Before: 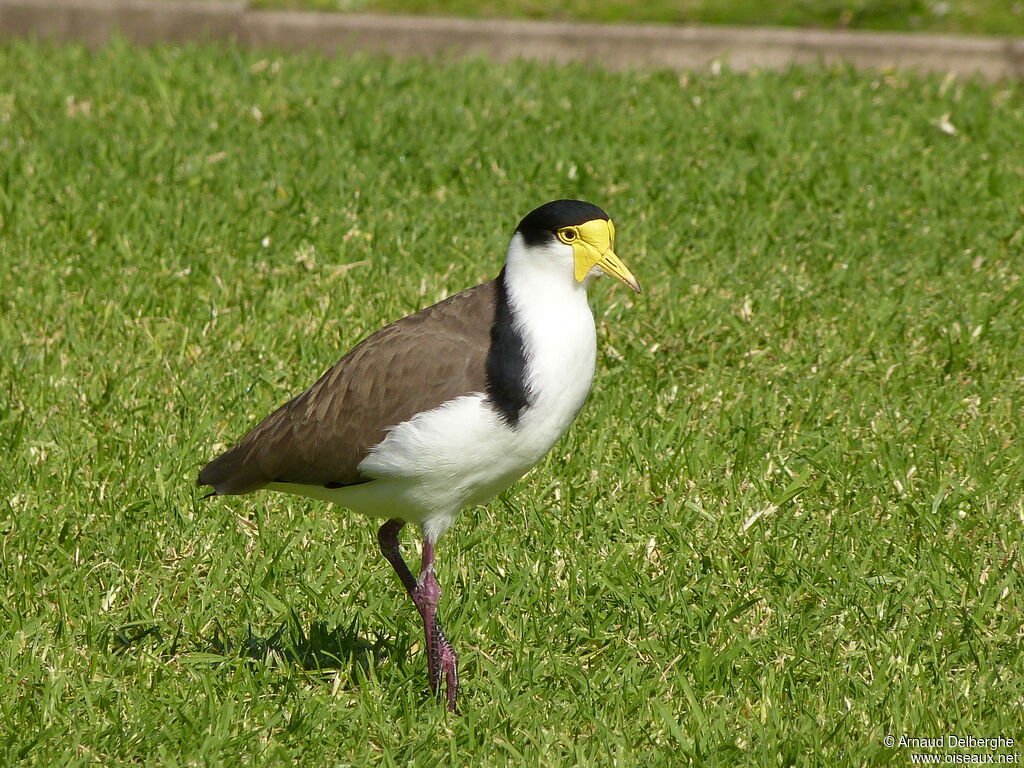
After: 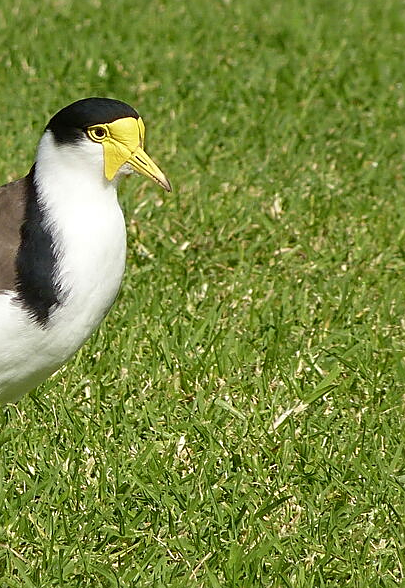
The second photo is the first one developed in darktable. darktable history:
sharpen: on, module defaults
crop: left 45.976%, top 13.339%, right 14.068%, bottom 10.037%
